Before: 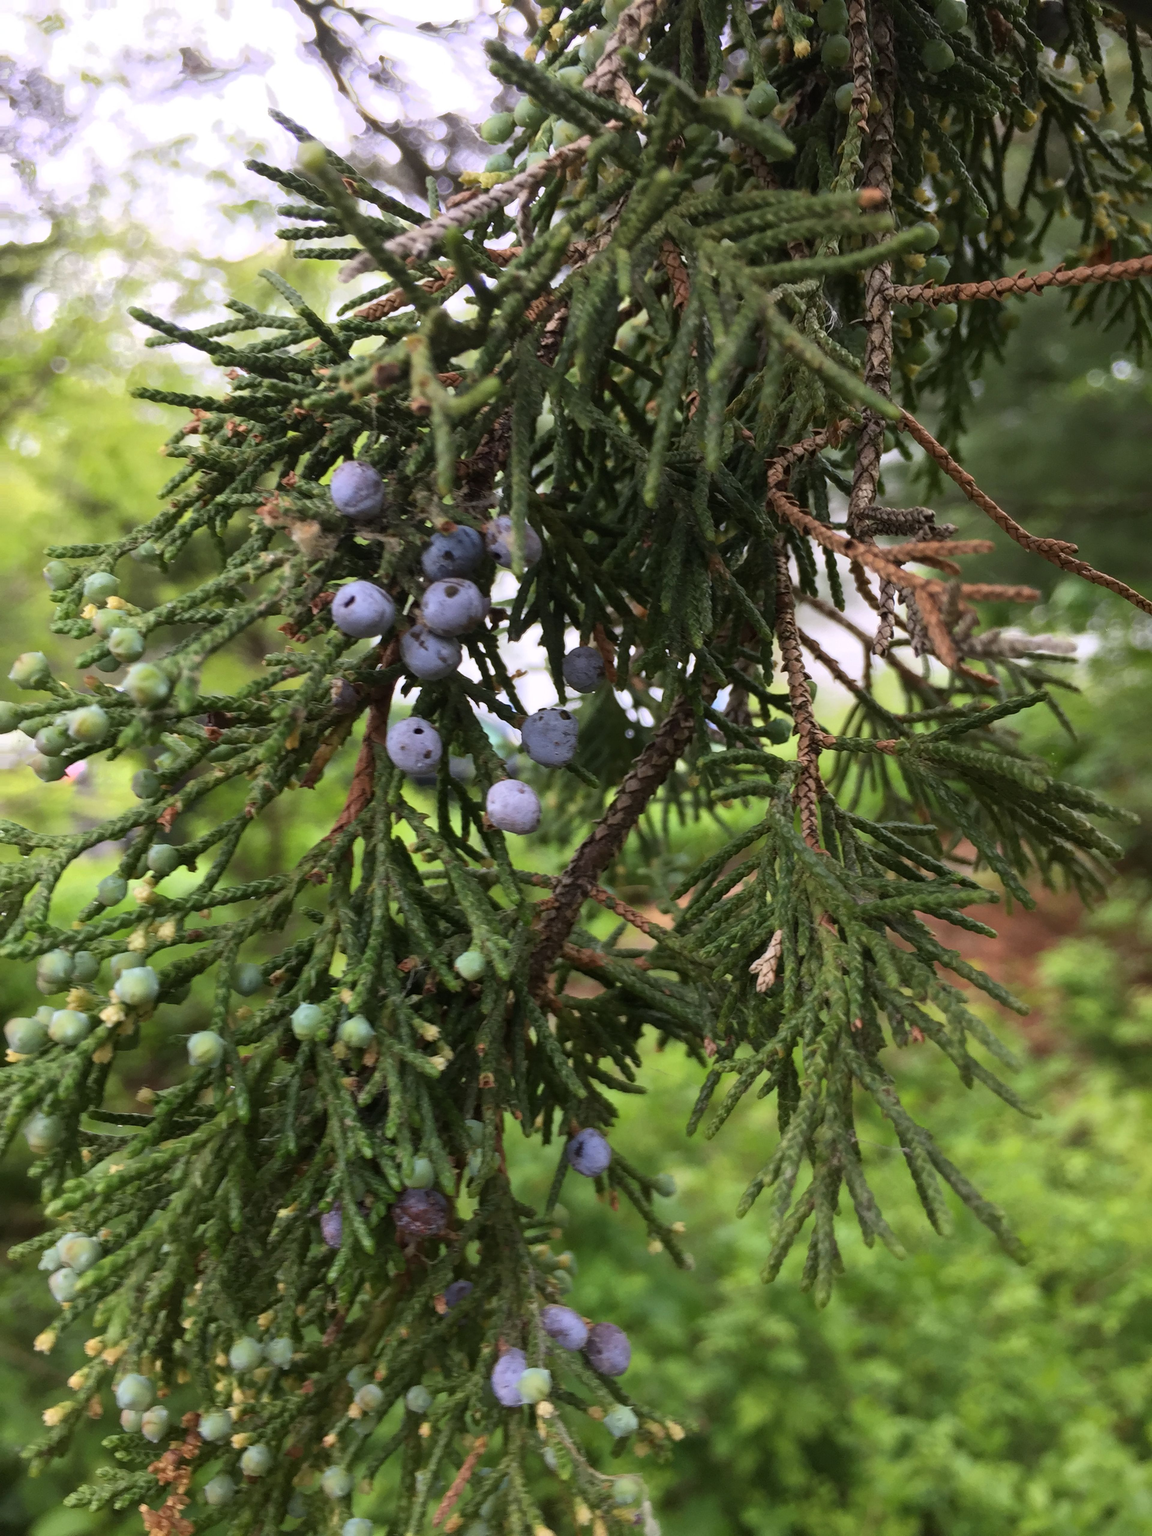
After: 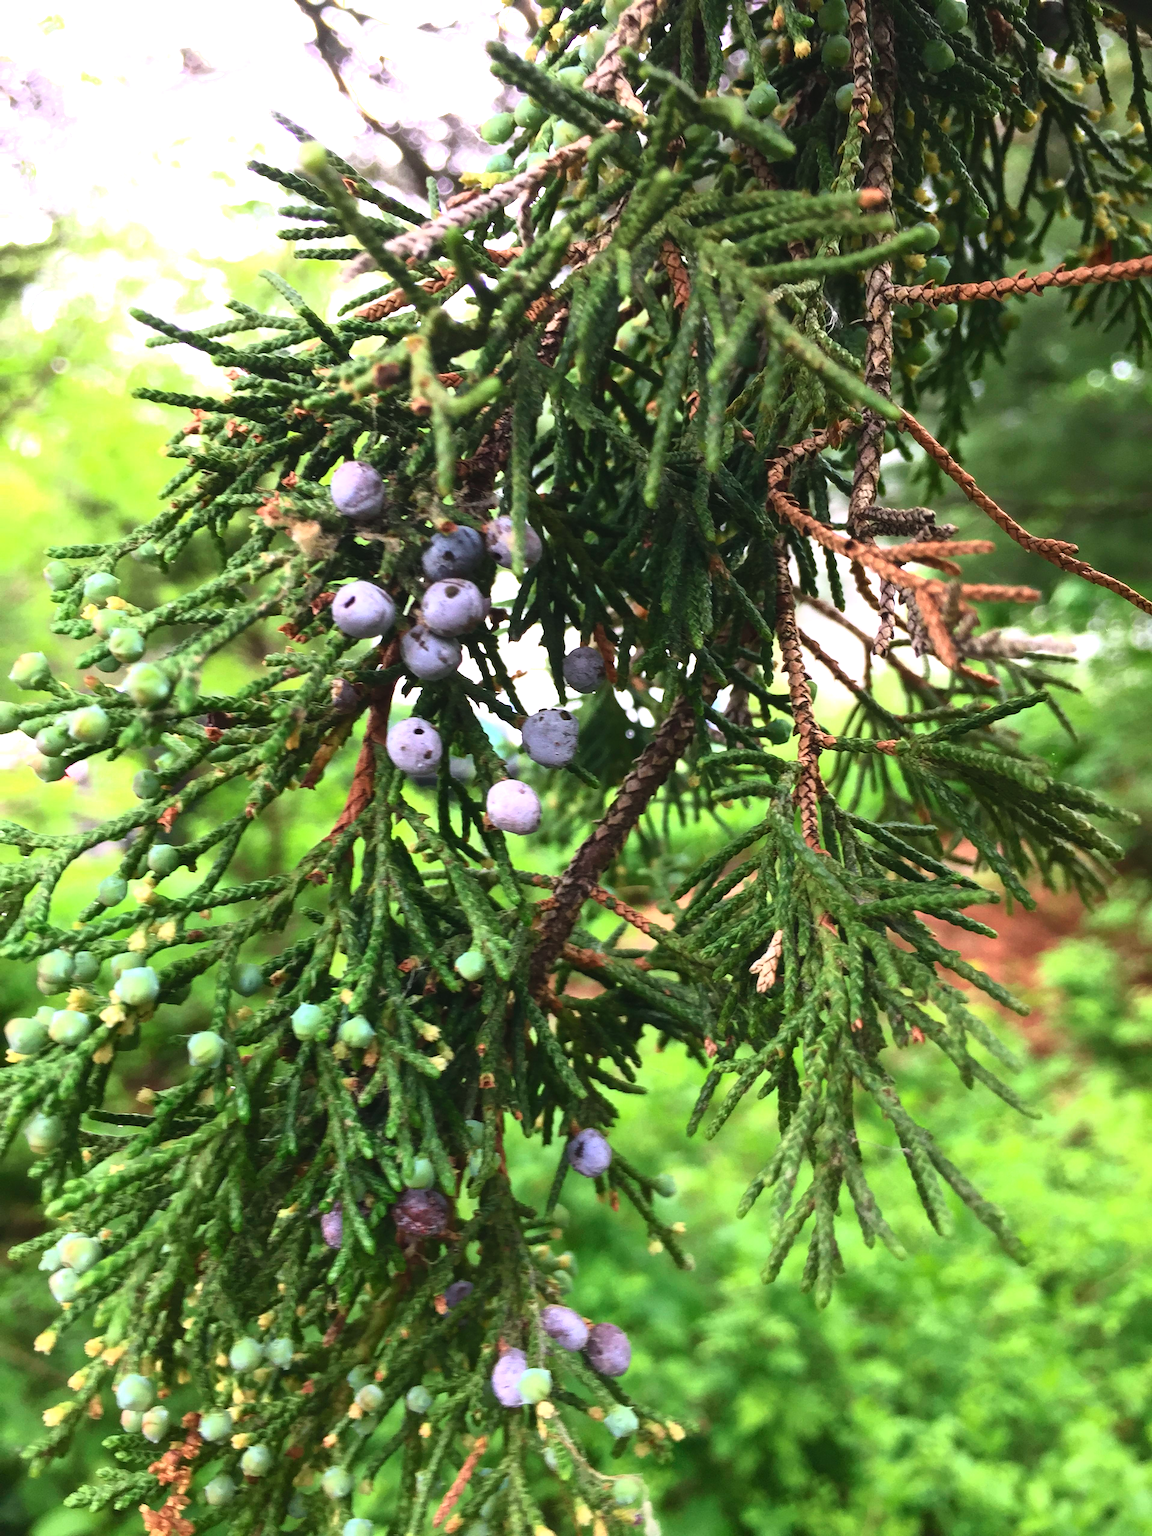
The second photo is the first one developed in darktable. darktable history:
exposure: black level correction -0.005, exposure 0.622 EV, compensate highlight preservation false
color balance: contrast 10%
tone curve: curves: ch0 [(0, 0.01) (0.037, 0.032) (0.131, 0.108) (0.275, 0.258) (0.483, 0.512) (0.61, 0.661) (0.696, 0.76) (0.792, 0.867) (0.911, 0.955) (0.997, 0.995)]; ch1 [(0, 0) (0.308, 0.268) (0.425, 0.383) (0.503, 0.502) (0.529, 0.543) (0.706, 0.754) (0.869, 0.907) (1, 1)]; ch2 [(0, 0) (0.228, 0.196) (0.336, 0.315) (0.399, 0.403) (0.485, 0.487) (0.502, 0.502) (0.525, 0.523) (0.545, 0.552) (0.587, 0.61) (0.636, 0.654) (0.711, 0.729) (0.855, 0.87) (0.998, 0.977)], color space Lab, independent channels, preserve colors none
